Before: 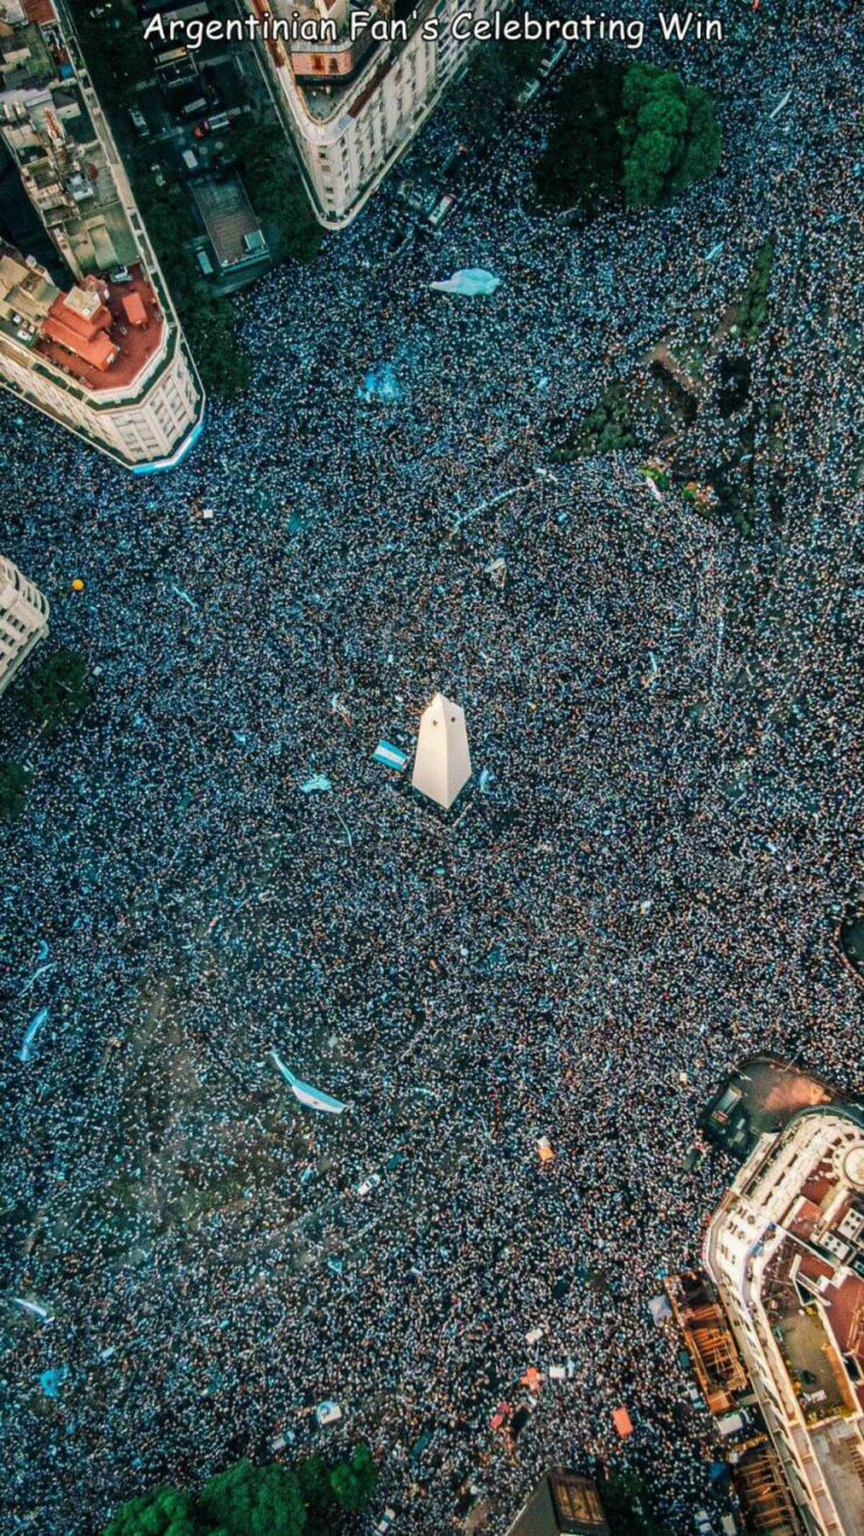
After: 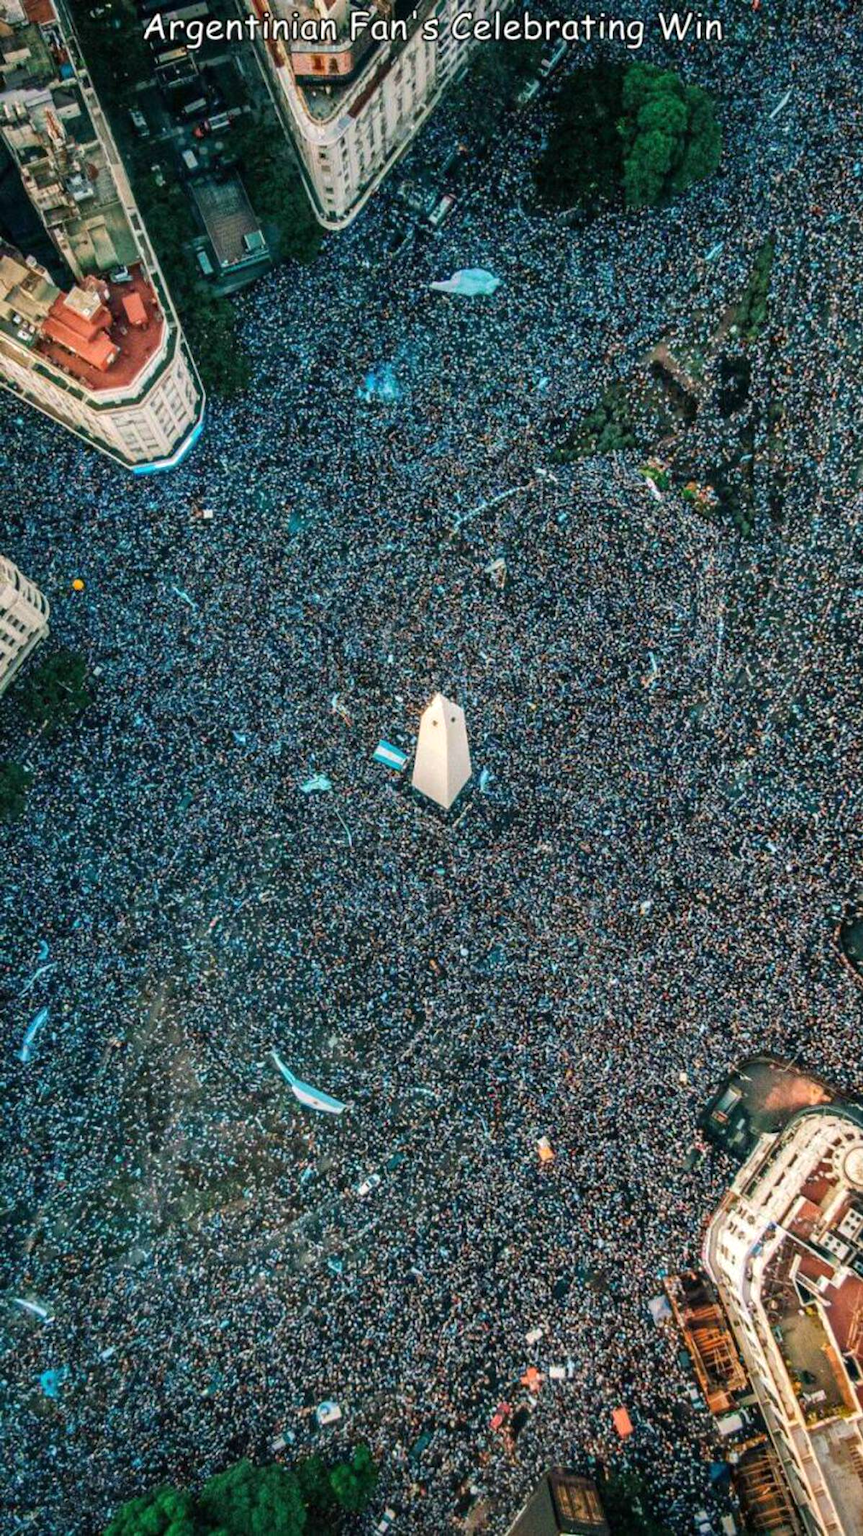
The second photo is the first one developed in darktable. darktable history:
exposure: exposure 0.135 EV, compensate highlight preservation false
